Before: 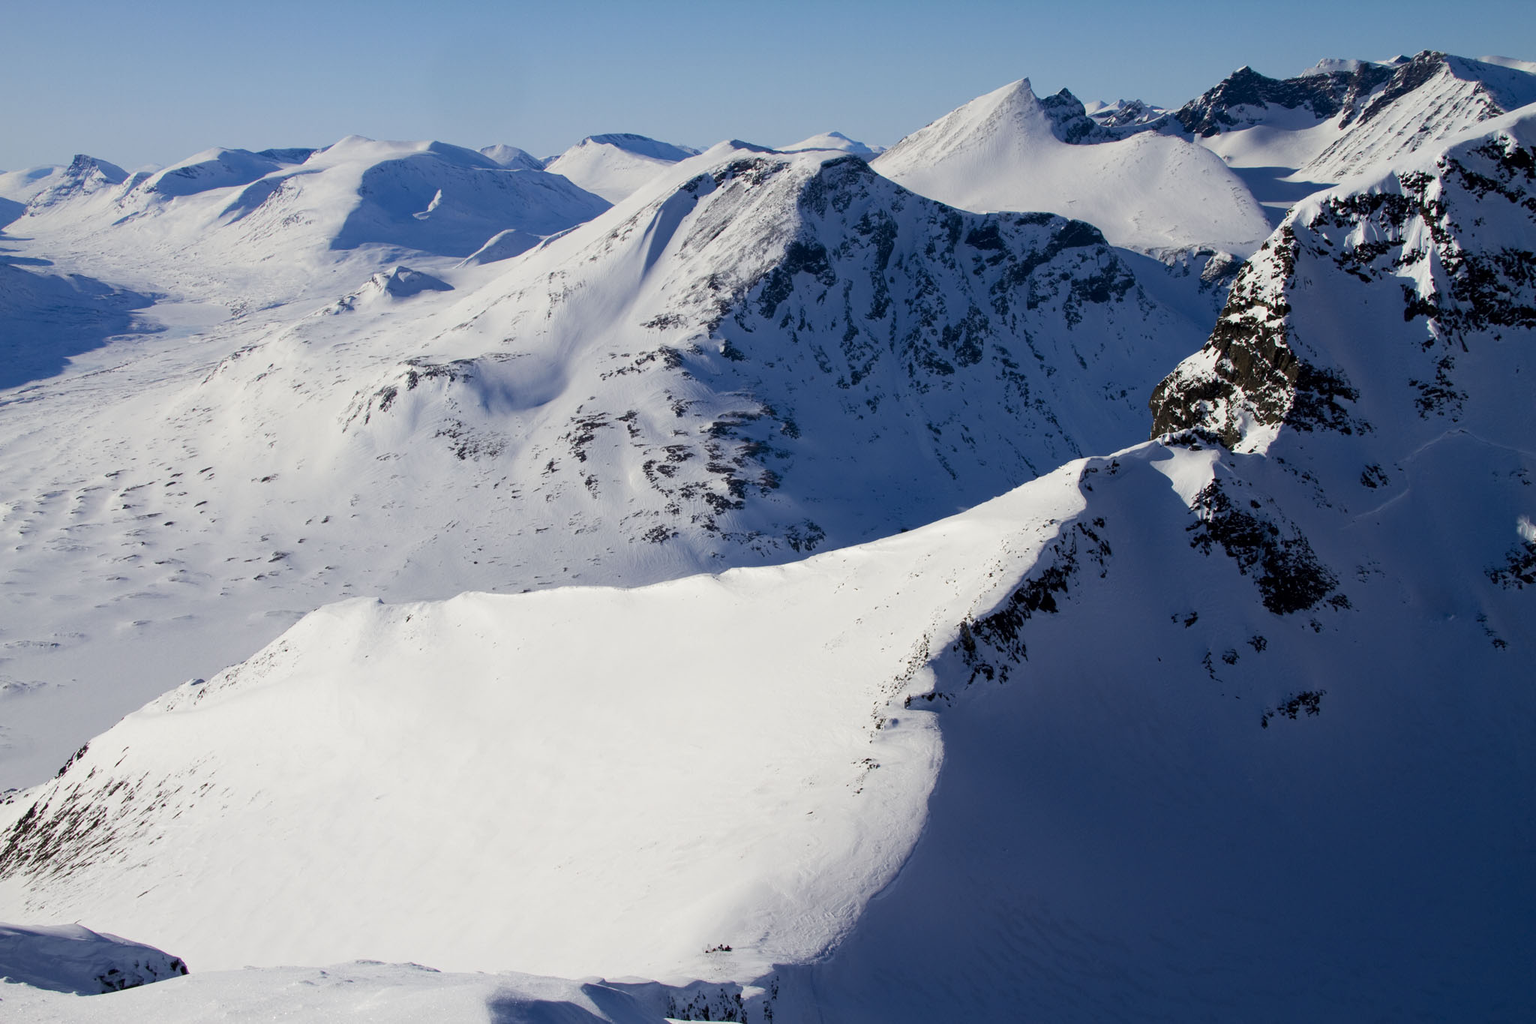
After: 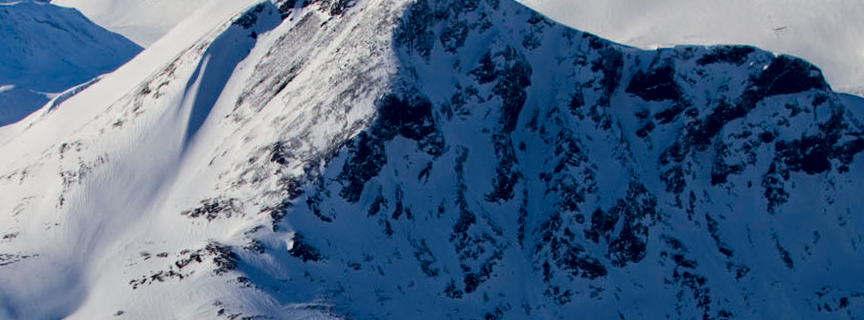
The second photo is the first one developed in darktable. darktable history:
contrast equalizer: y [[0.526, 0.53, 0.532, 0.532, 0.53, 0.525], [0.5 ×6], [0.5 ×6], [0 ×6], [0 ×6]]
crop: left 28.64%, top 16.832%, right 26.637%, bottom 58.055%
rotate and perspective: rotation 0.062°, lens shift (vertical) 0.115, lens shift (horizontal) -0.133, crop left 0.047, crop right 0.94, crop top 0.061, crop bottom 0.94
